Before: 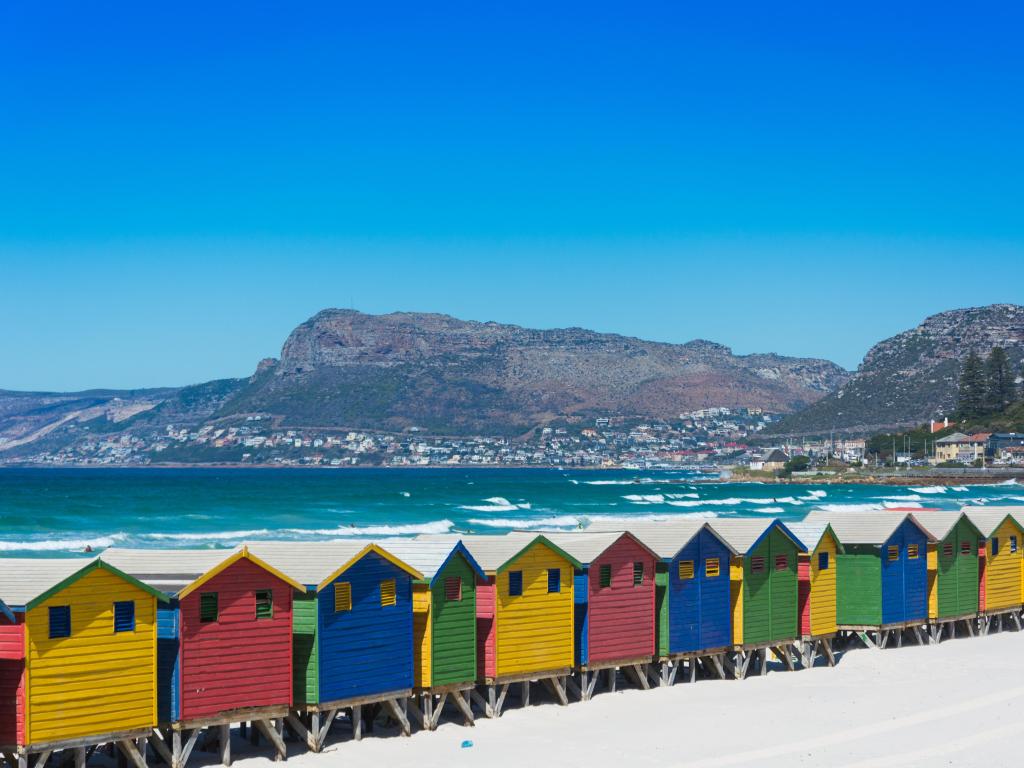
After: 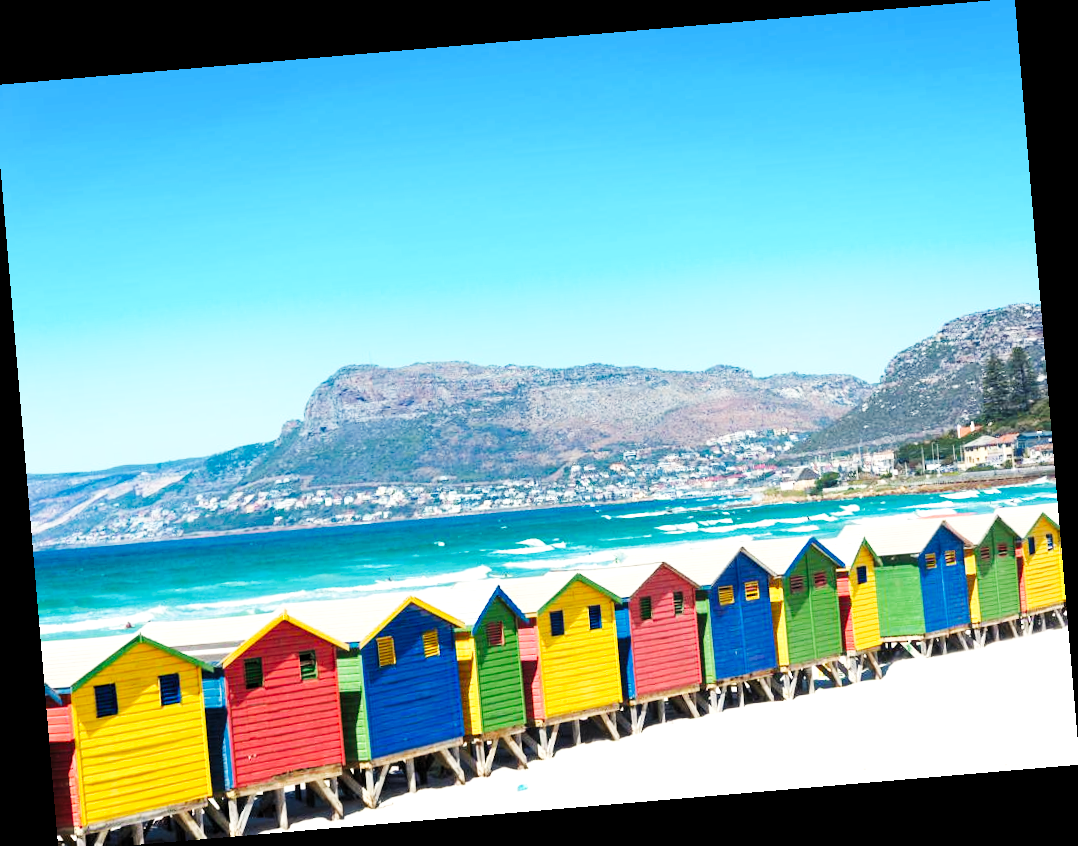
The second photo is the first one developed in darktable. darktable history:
exposure: exposure 0.161 EV, compensate highlight preservation false
rotate and perspective: rotation -4.86°, automatic cropping off
levels: levels [0.026, 0.507, 0.987]
crop and rotate: left 0.614%, top 0.179%, bottom 0.309%
base curve: curves: ch0 [(0, 0.003) (0.001, 0.002) (0.006, 0.004) (0.02, 0.022) (0.048, 0.086) (0.094, 0.234) (0.162, 0.431) (0.258, 0.629) (0.385, 0.8) (0.548, 0.918) (0.751, 0.988) (1, 1)], preserve colors none
white balance: red 1.045, blue 0.932
